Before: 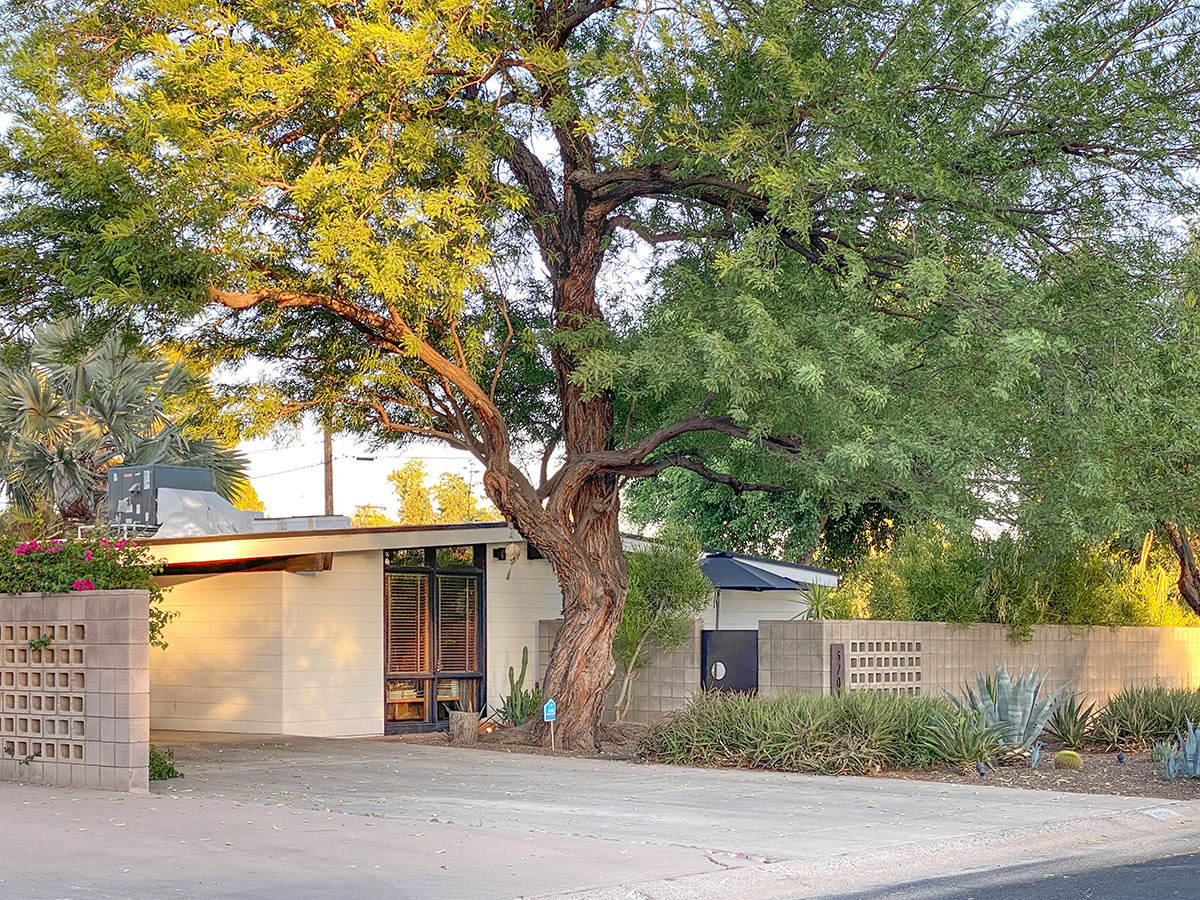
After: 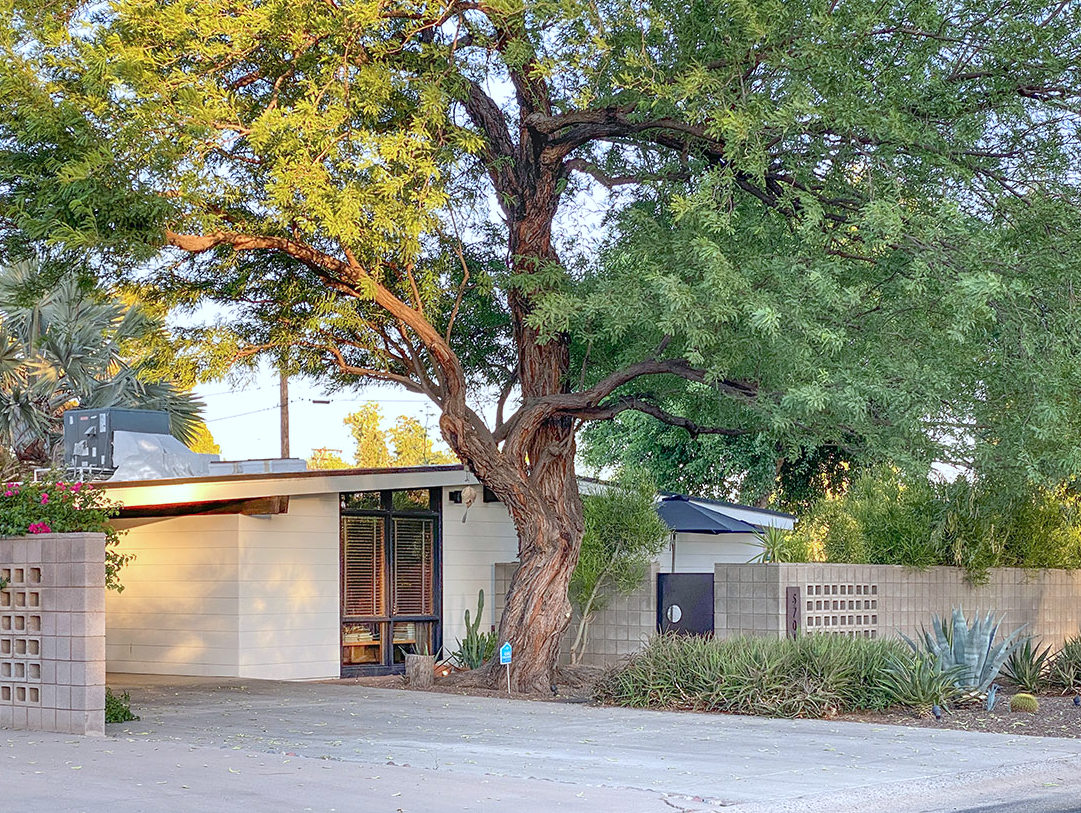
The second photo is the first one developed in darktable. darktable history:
crop: left 3.701%, top 6.379%, right 6.197%, bottom 3.189%
color calibration: x 0.366, y 0.379, temperature 4402.23 K
